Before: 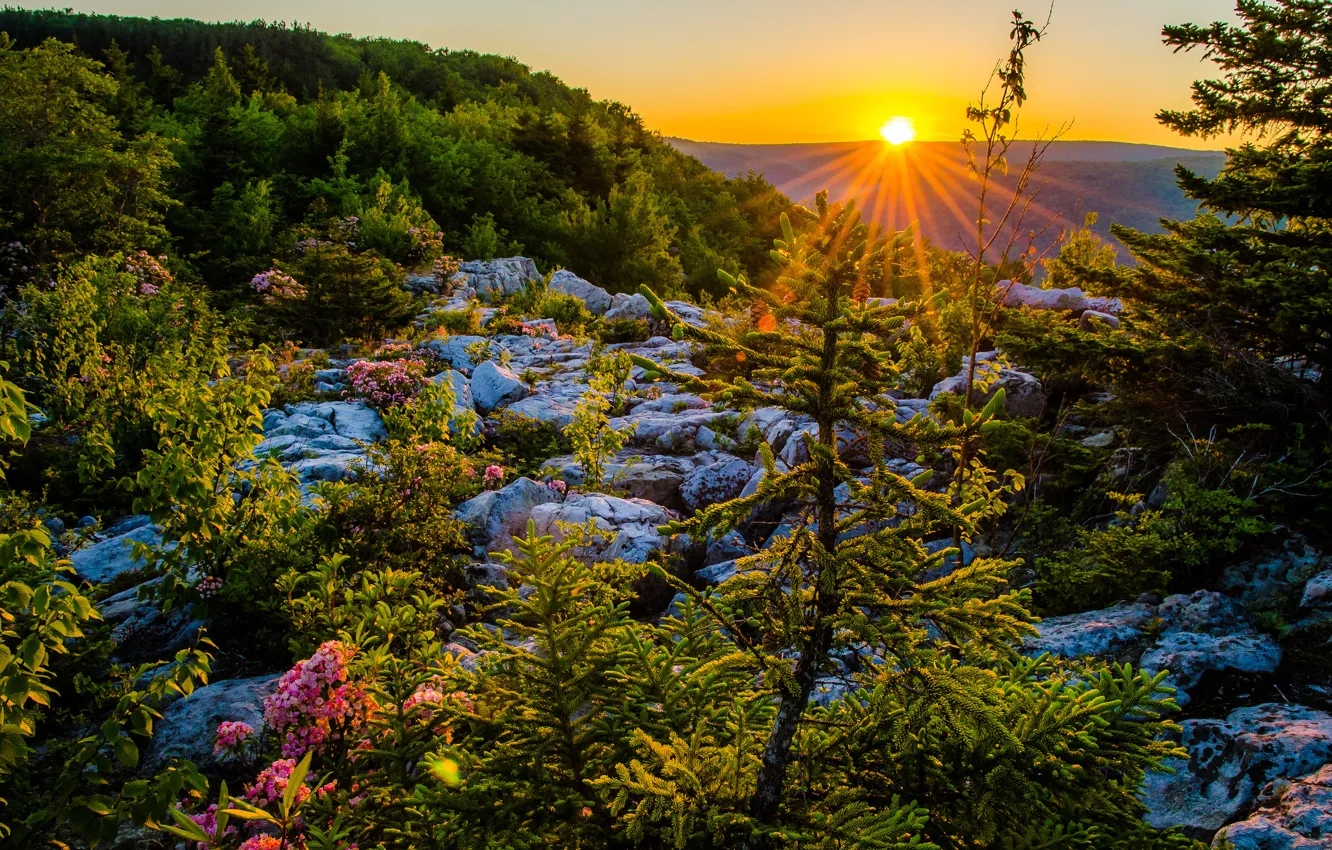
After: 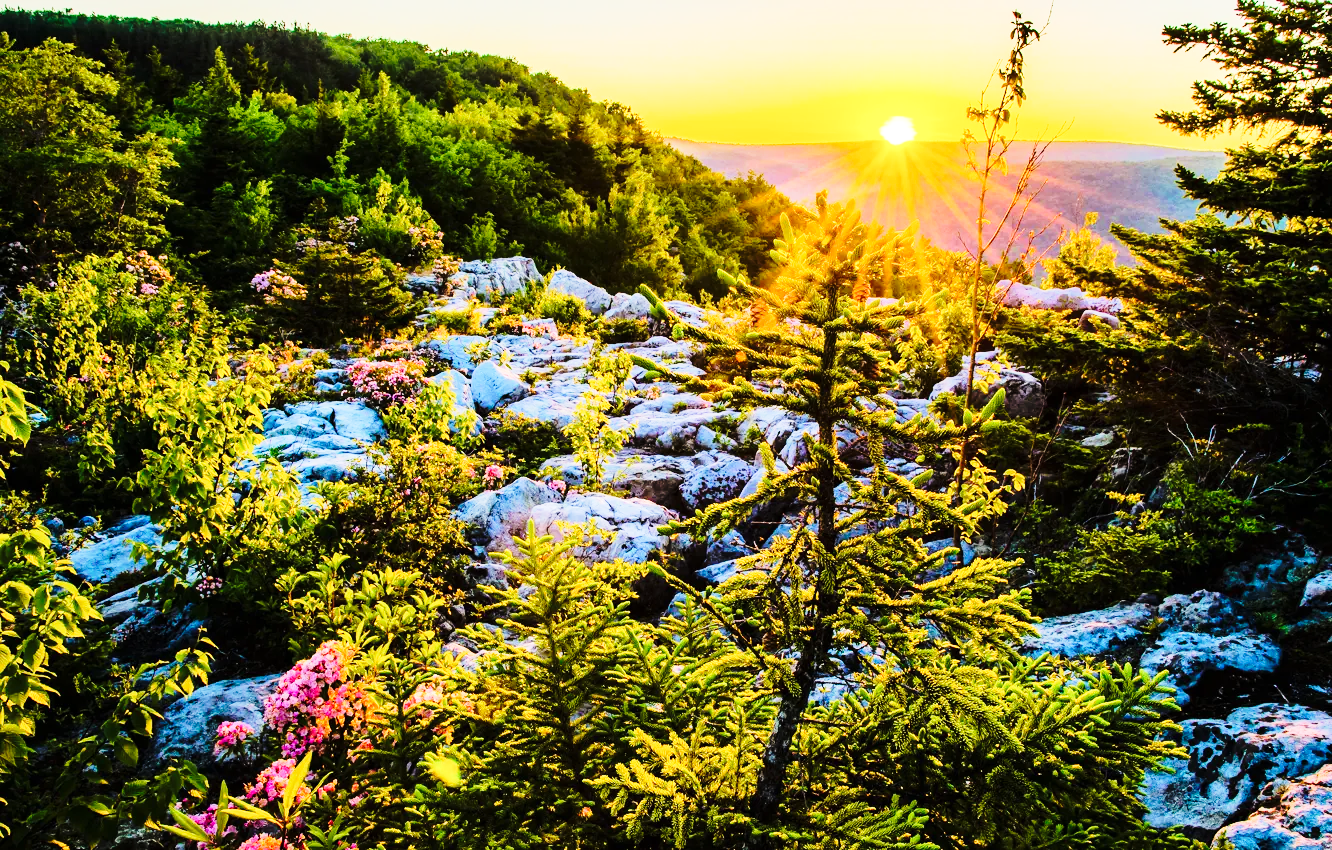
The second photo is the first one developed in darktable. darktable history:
tone equalizer: -7 EV 0.144 EV, -6 EV 0.627 EV, -5 EV 1.11 EV, -4 EV 1.29 EV, -3 EV 1.12 EV, -2 EV 0.6 EV, -1 EV 0.154 EV, edges refinement/feathering 500, mask exposure compensation -1.57 EV, preserve details no
base curve: curves: ch0 [(0, 0) (0.028, 0.03) (0.121, 0.232) (0.46, 0.748) (0.859, 0.968) (1, 1)], preserve colors none
